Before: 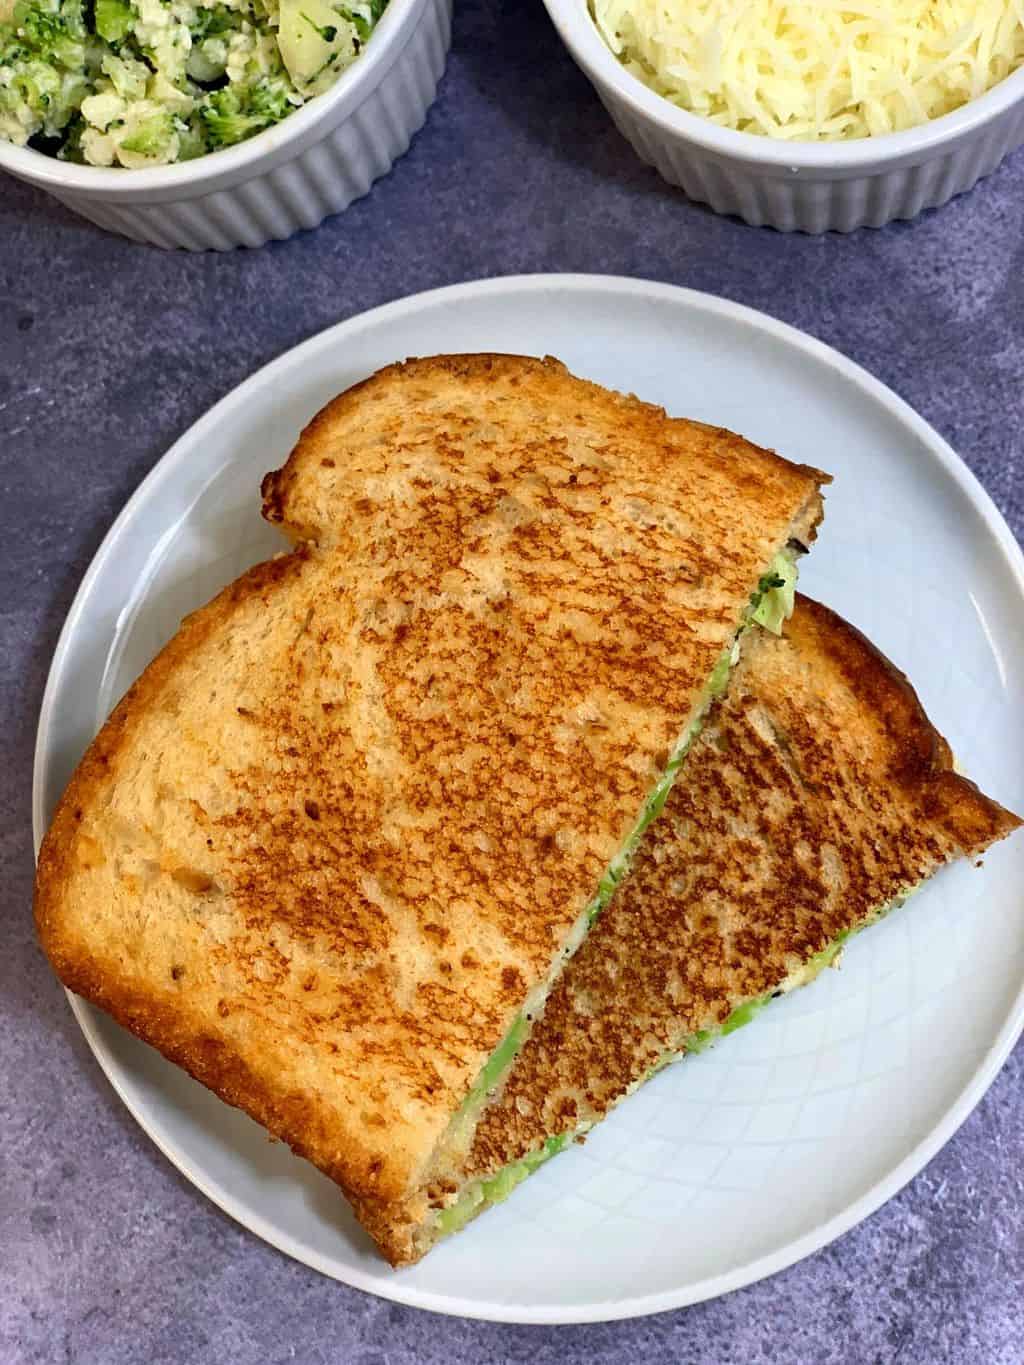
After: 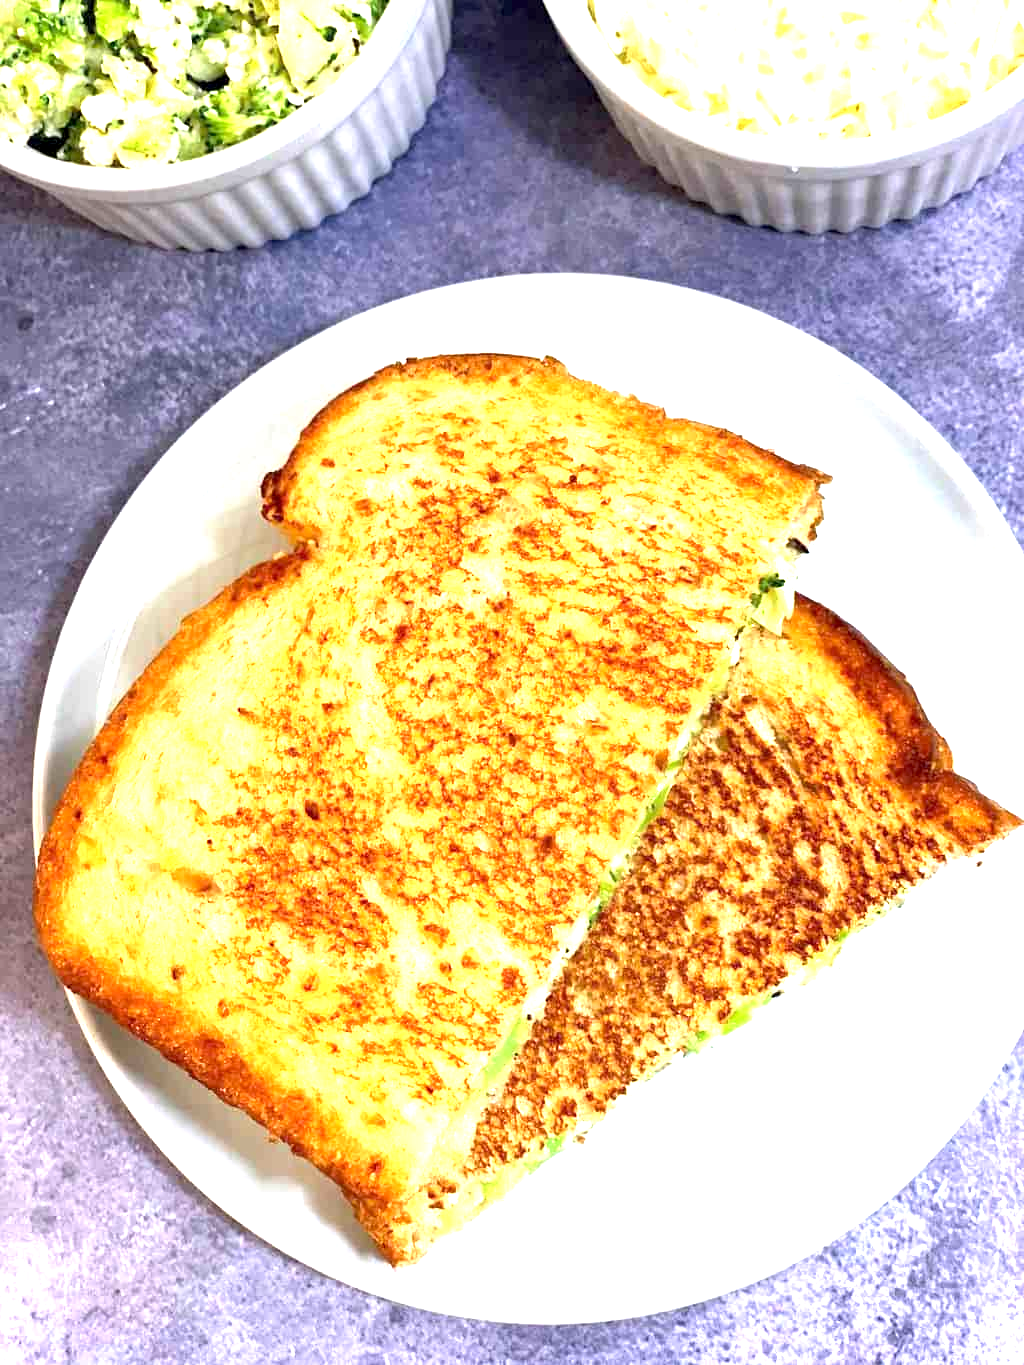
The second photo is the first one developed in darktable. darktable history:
exposure: black level correction 0.001, exposure 1.727 EV, compensate highlight preservation false
